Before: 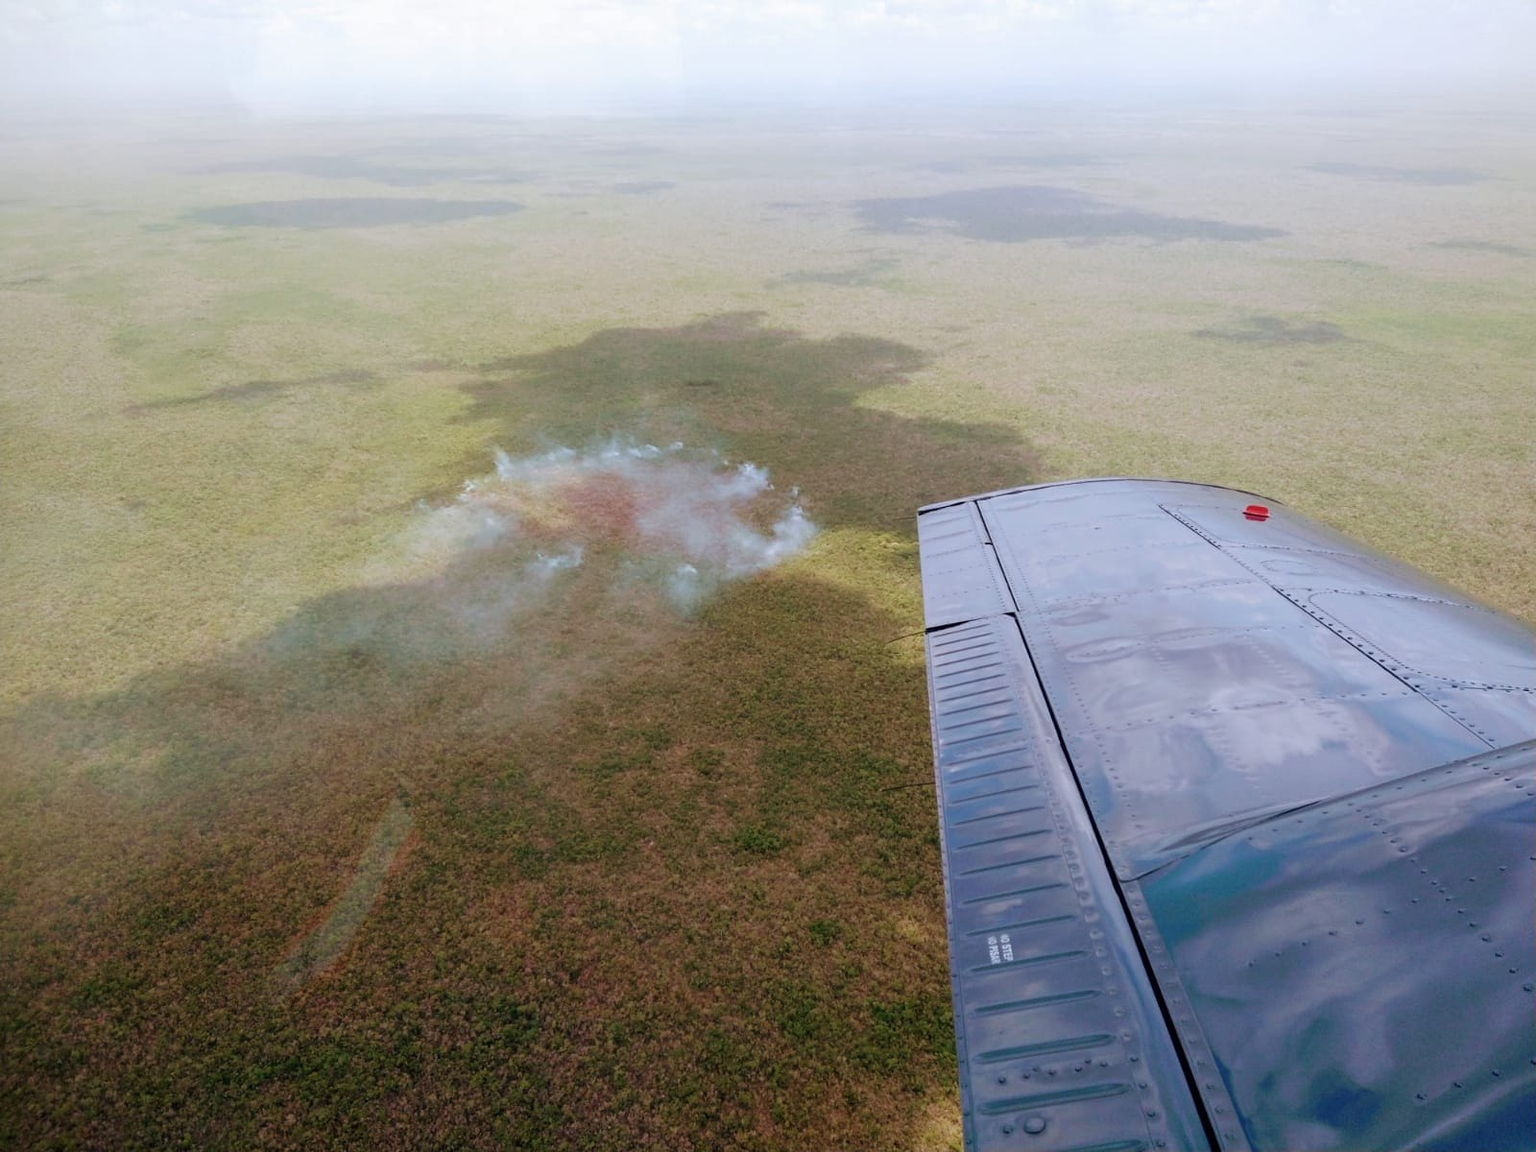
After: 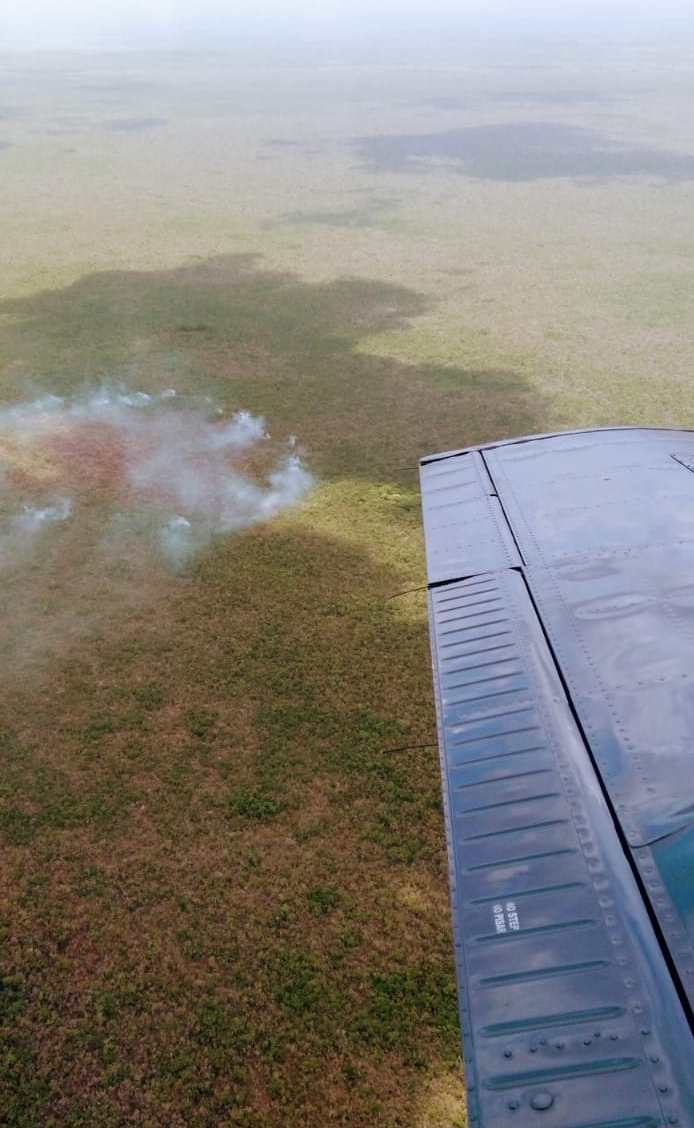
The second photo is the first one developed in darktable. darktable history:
tone equalizer: on, module defaults
crop: left 33.513%, top 5.969%, right 23.084%
